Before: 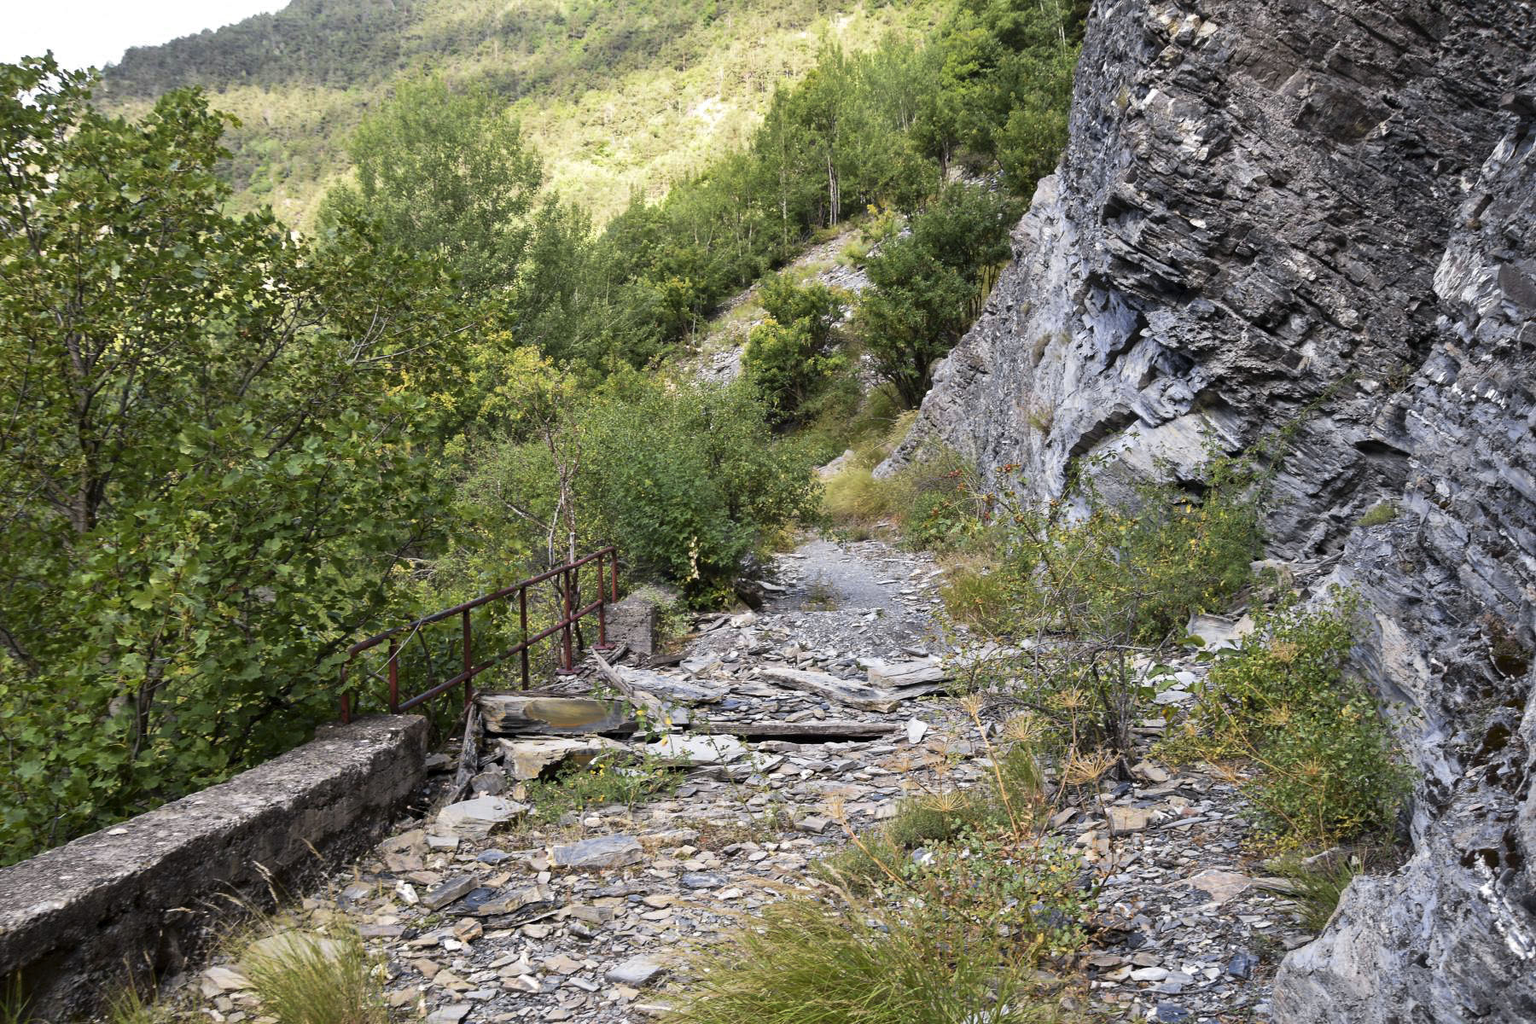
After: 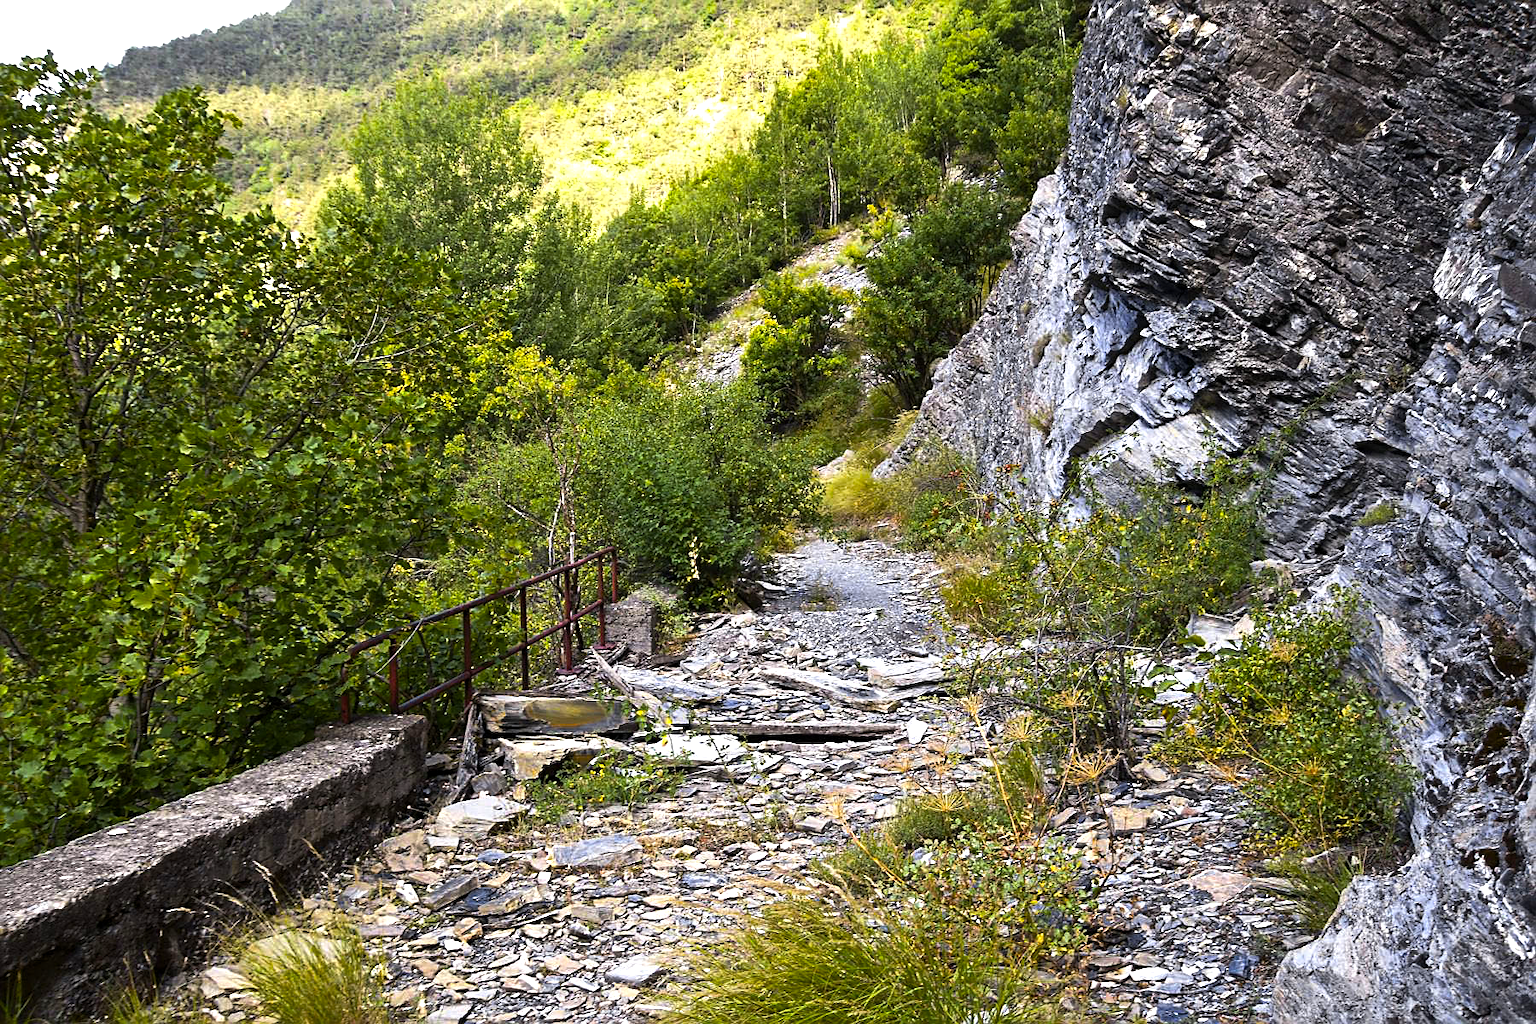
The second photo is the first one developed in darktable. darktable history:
sharpen: on, module defaults
color balance rgb: perceptual saturation grading › global saturation 41.898%, perceptual brilliance grading › global brilliance 14.639%, perceptual brilliance grading › shadows -34.408%, global vibrance 20%
color calibration: illuminant same as pipeline (D50), adaptation none (bypass), x 0.332, y 0.333, temperature 5005.33 K
